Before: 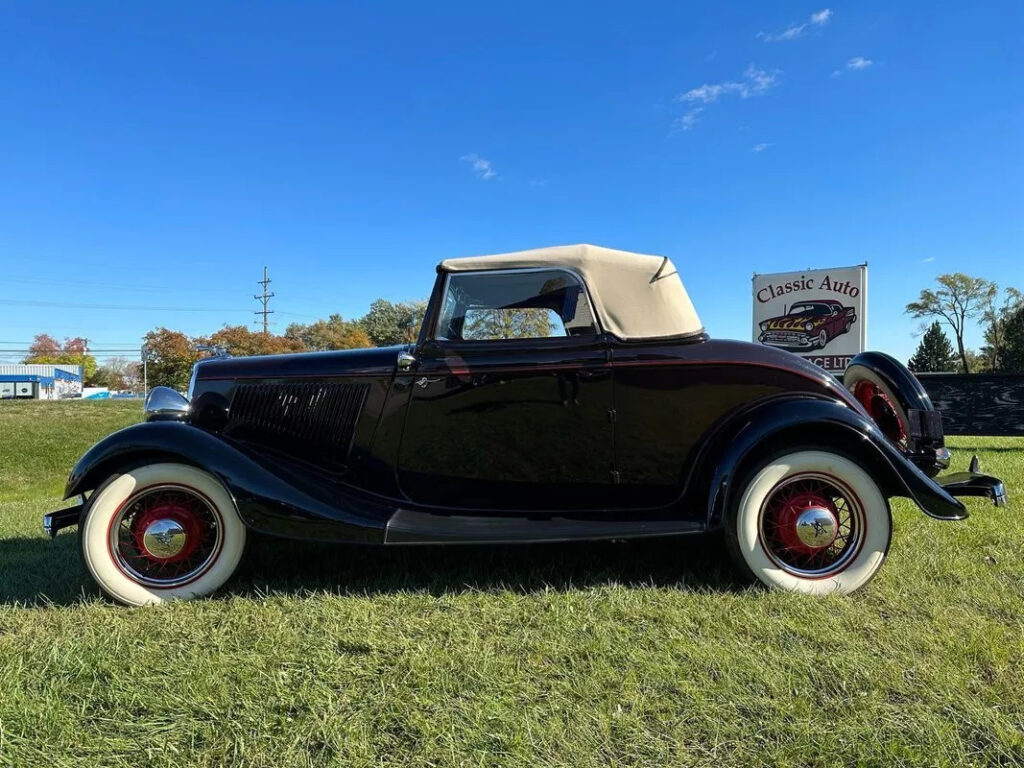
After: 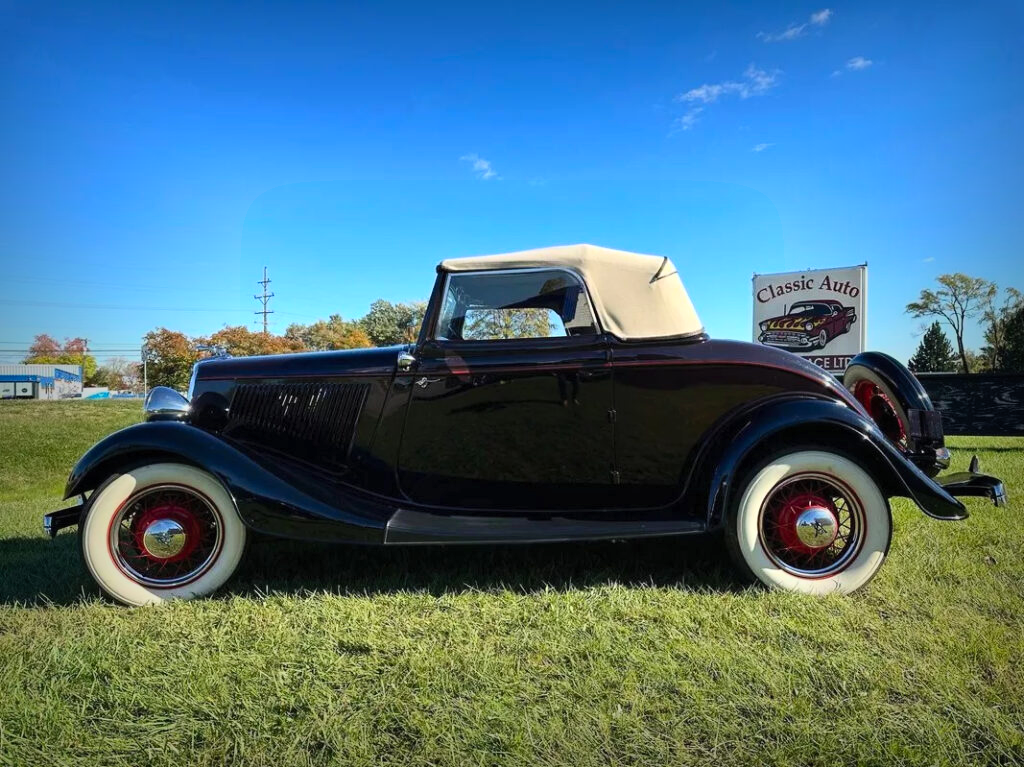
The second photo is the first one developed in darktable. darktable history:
crop: bottom 0.071%
vignetting: fall-off start 53.2%, brightness -0.594, saturation 0, automatic ratio true, width/height ratio 1.313, shape 0.22, unbound false
contrast brightness saturation: contrast 0.2, brightness 0.16, saturation 0.22
